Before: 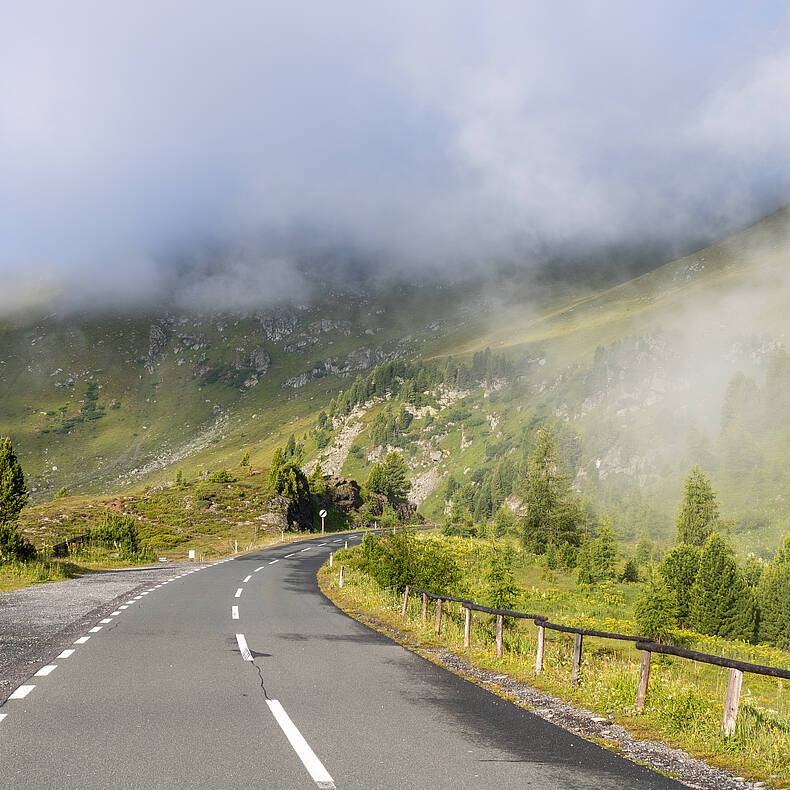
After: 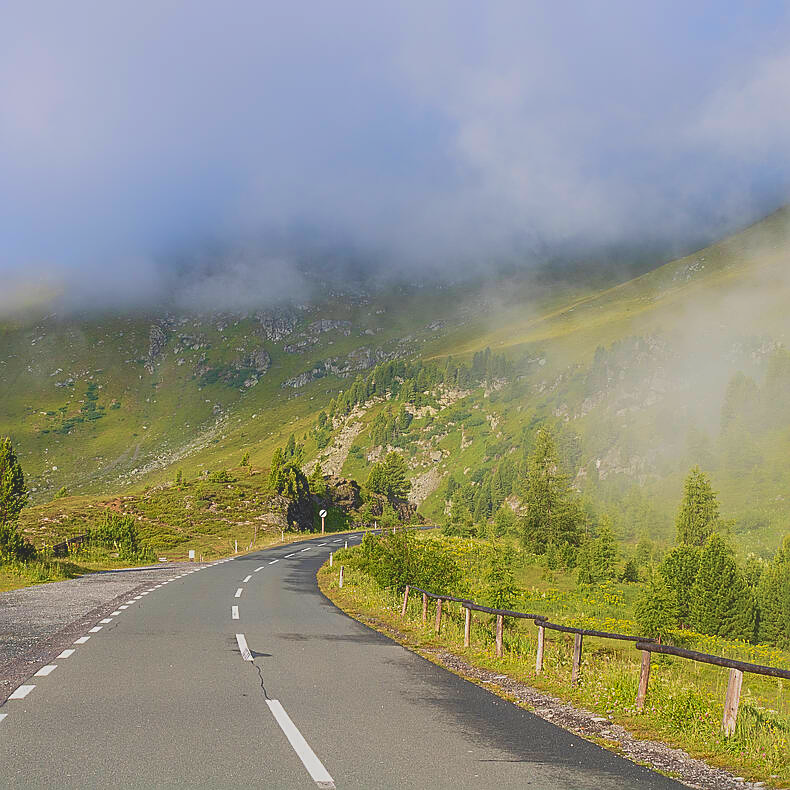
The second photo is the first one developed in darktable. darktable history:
velvia: strength 44.71%
contrast brightness saturation: contrast -0.295
sharpen: on, module defaults
